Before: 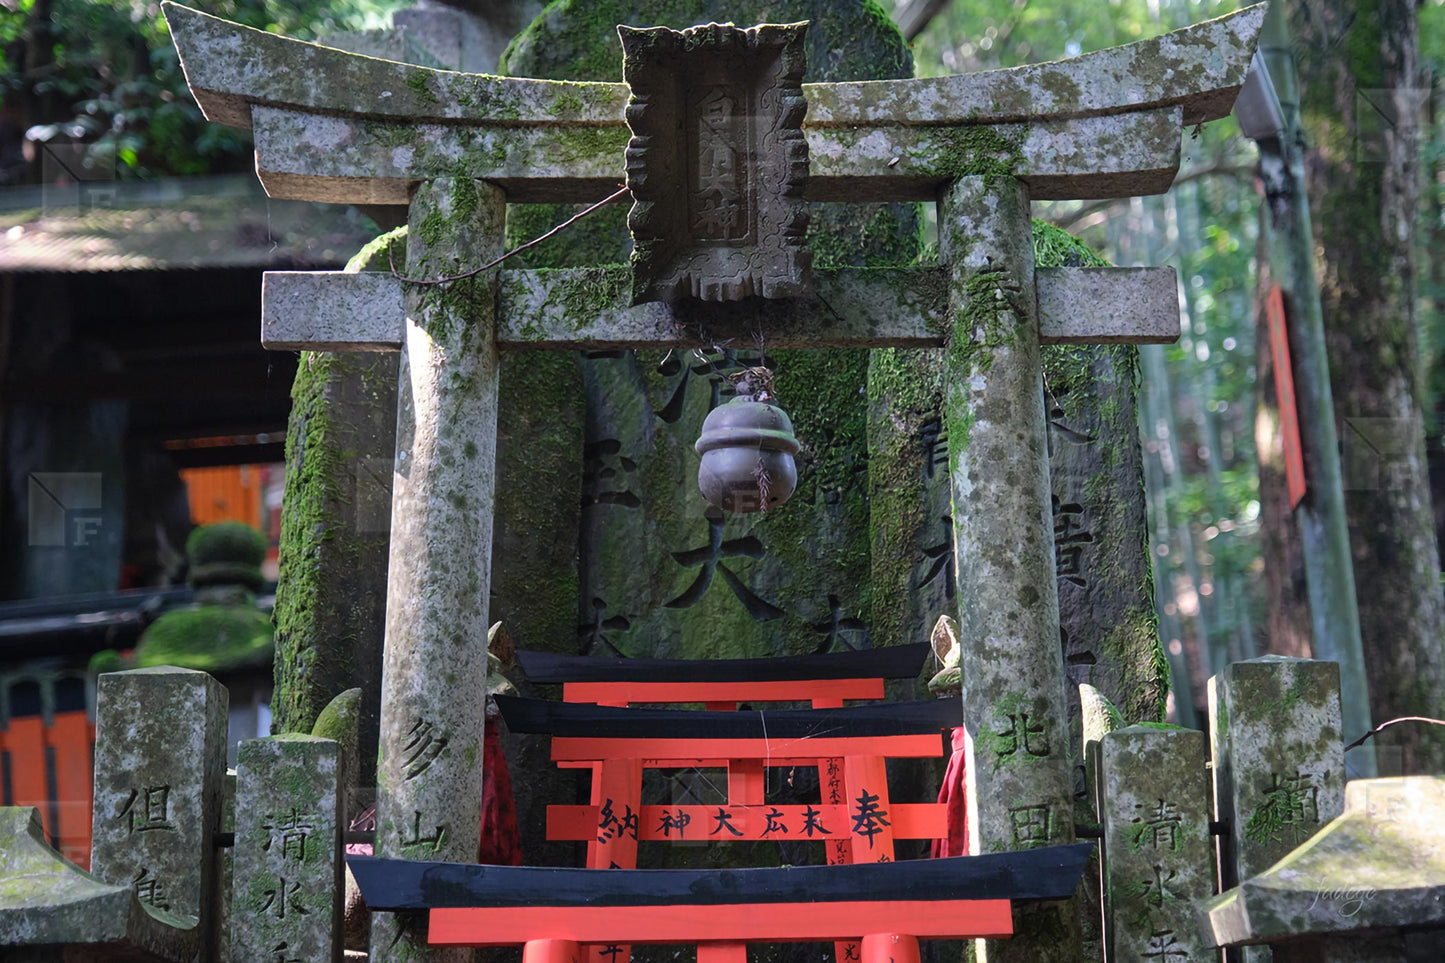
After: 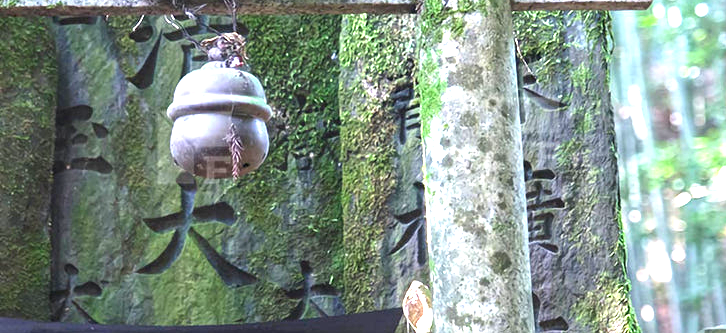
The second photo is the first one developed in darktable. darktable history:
crop: left 36.607%, top 34.735%, right 13.146%, bottom 30.611%
exposure: black level correction 0, exposure 2 EV, compensate highlight preservation false
